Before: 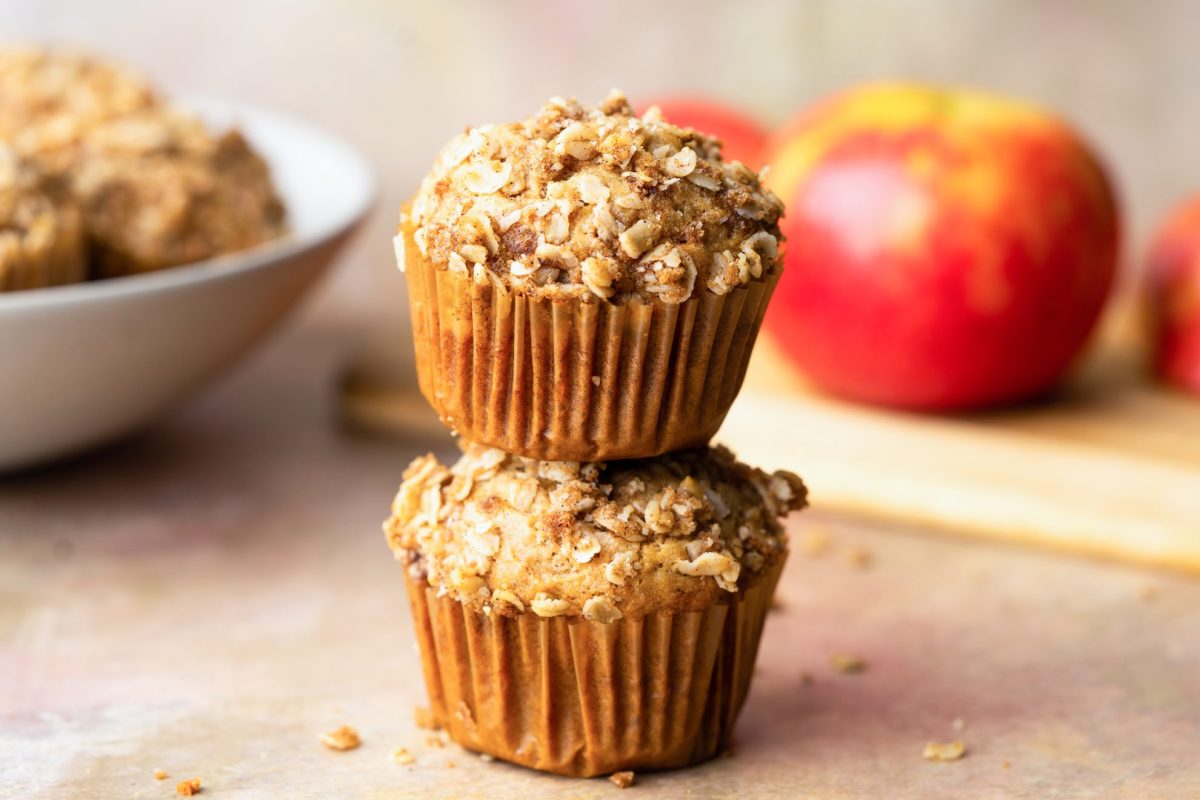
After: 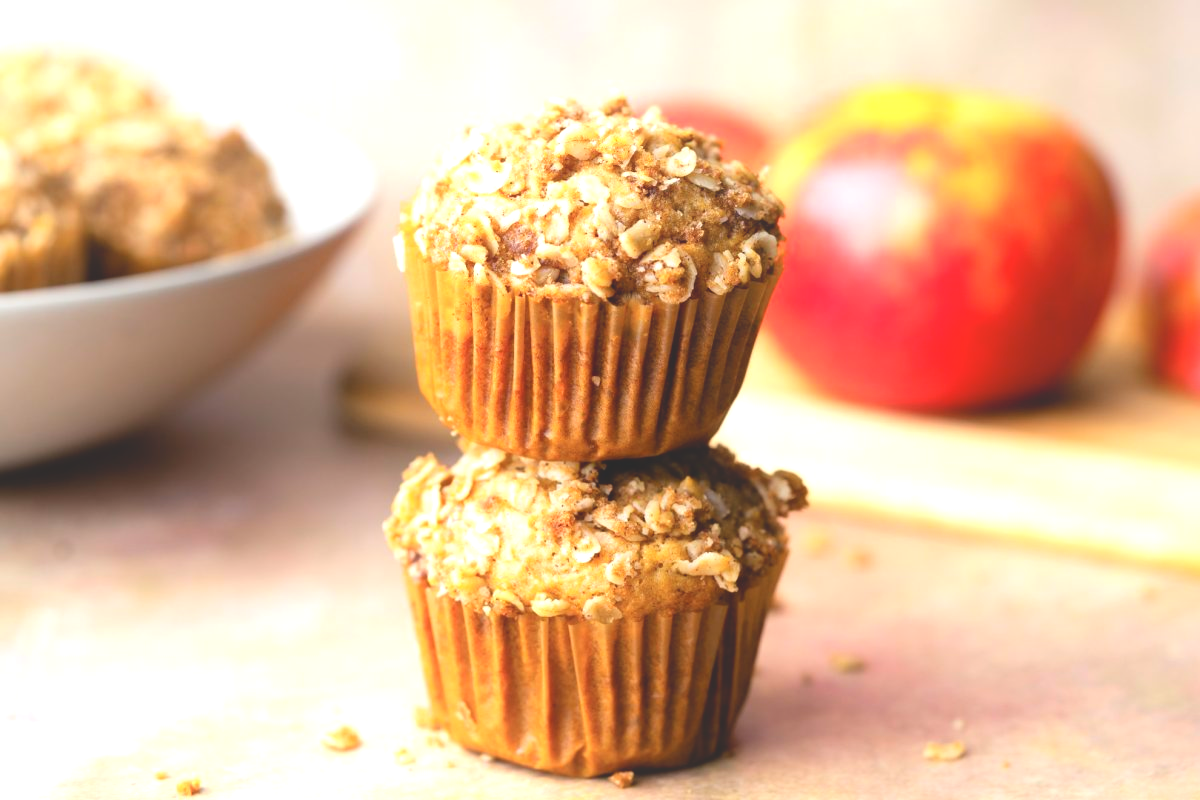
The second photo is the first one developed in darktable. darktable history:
local contrast: detail 71%
tone equalizer: -8 EV -0.765 EV, -7 EV -0.703 EV, -6 EV -0.624 EV, -5 EV -0.387 EV, -3 EV 0.39 EV, -2 EV 0.6 EV, -1 EV 0.675 EV, +0 EV 0.759 EV, mask exposure compensation -0.511 EV
